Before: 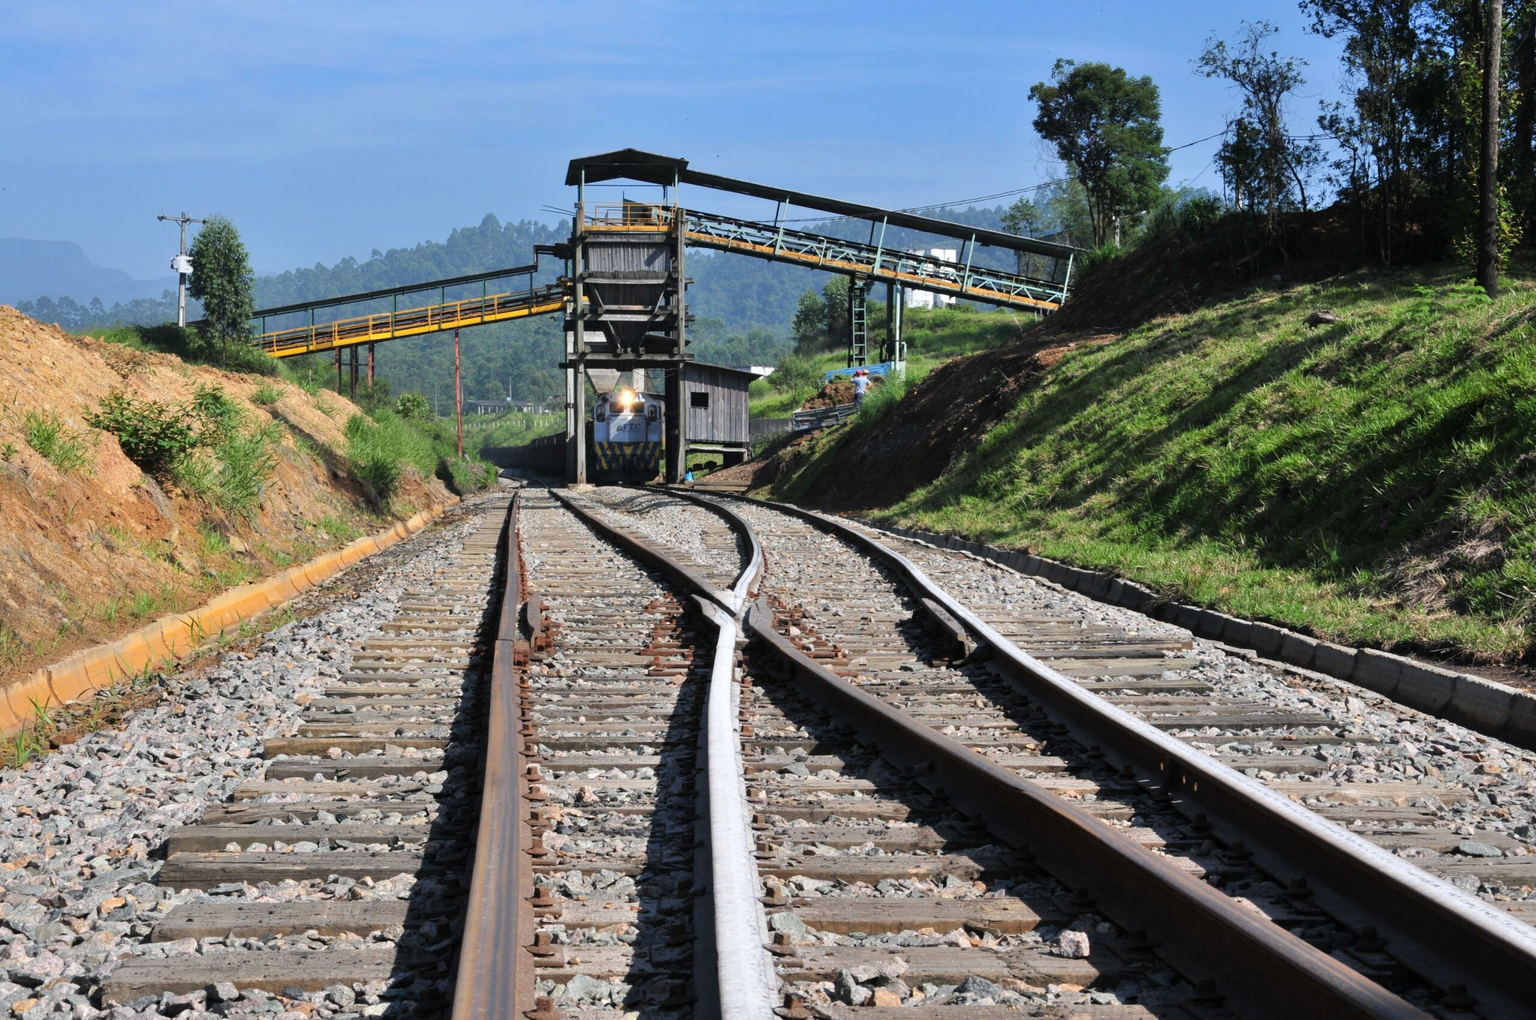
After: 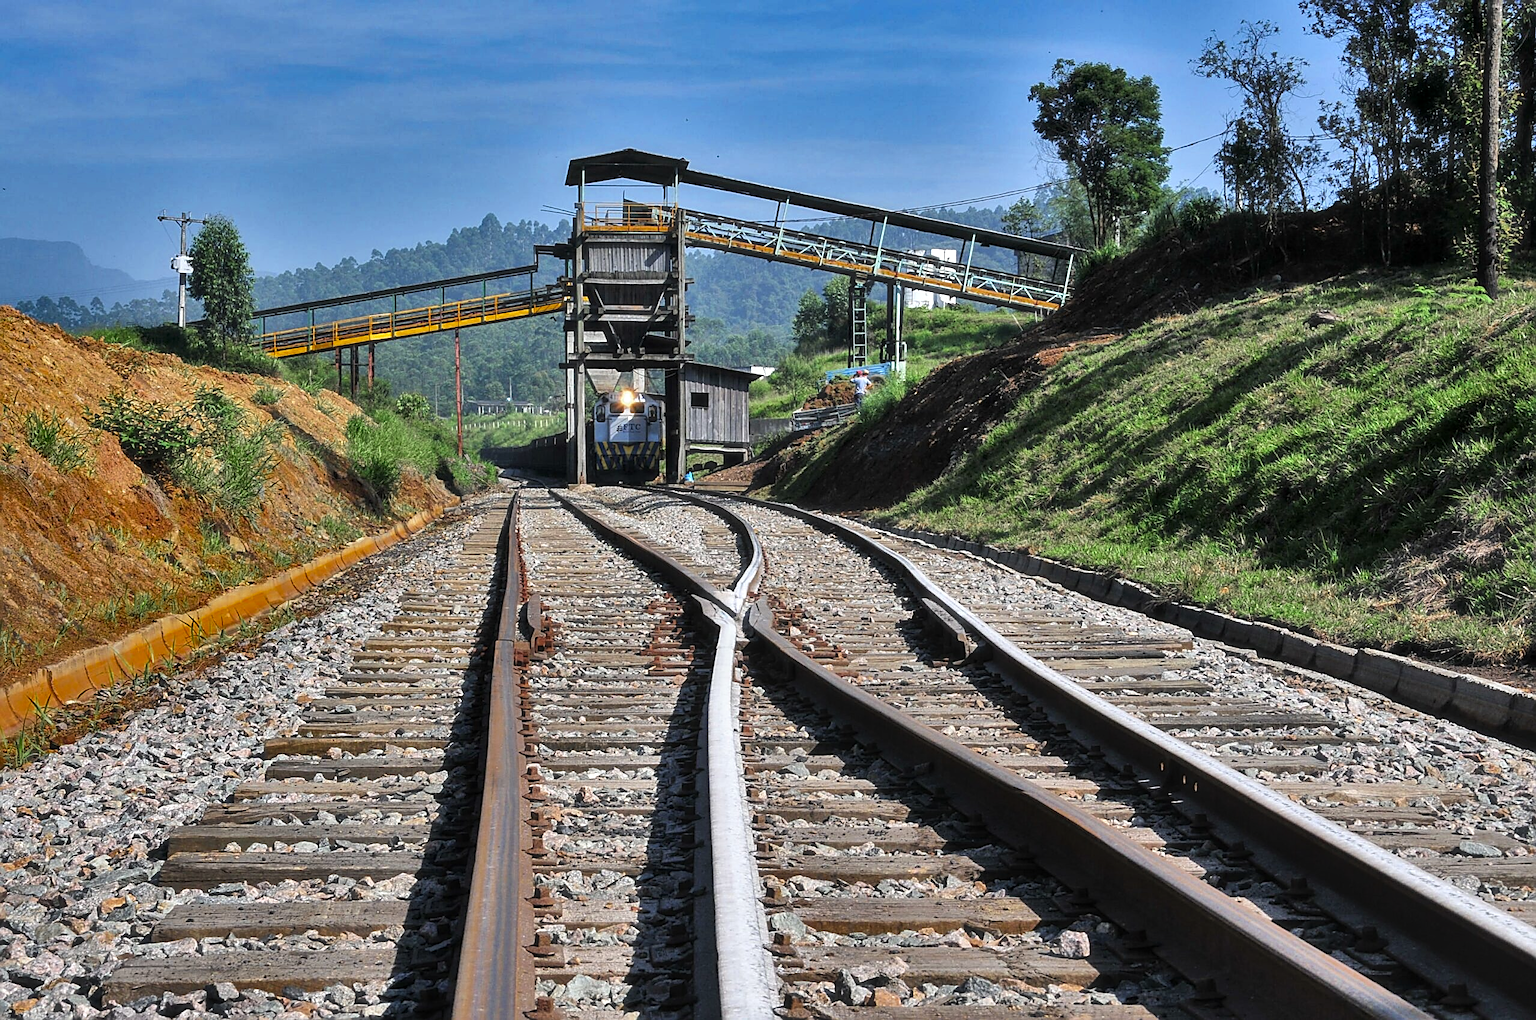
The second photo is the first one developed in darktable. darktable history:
color zones: curves: ch0 [(0.11, 0.396) (0.195, 0.36) (0.25, 0.5) (0.303, 0.412) (0.357, 0.544) (0.75, 0.5) (0.967, 0.328)]; ch1 [(0, 0.468) (0.112, 0.512) (0.202, 0.6) (0.25, 0.5) (0.307, 0.352) (0.357, 0.544) (0.75, 0.5) (0.963, 0.524)]
local contrast: on, module defaults
haze removal: strength -0.114, adaptive false
sharpen: amount 0.902
tone equalizer: -8 EV -0.38 EV, -7 EV -0.379 EV, -6 EV -0.355 EV, -5 EV -0.186 EV, -3 EV 0.199 EV, -2 EV 0.322 EV, -1 EV 0.414 EV, +0 EV 0.4 EV
shadows and highlights: shadows 80.42, white point adjustment -9.13, highlights -61.31, soften with gaussian
